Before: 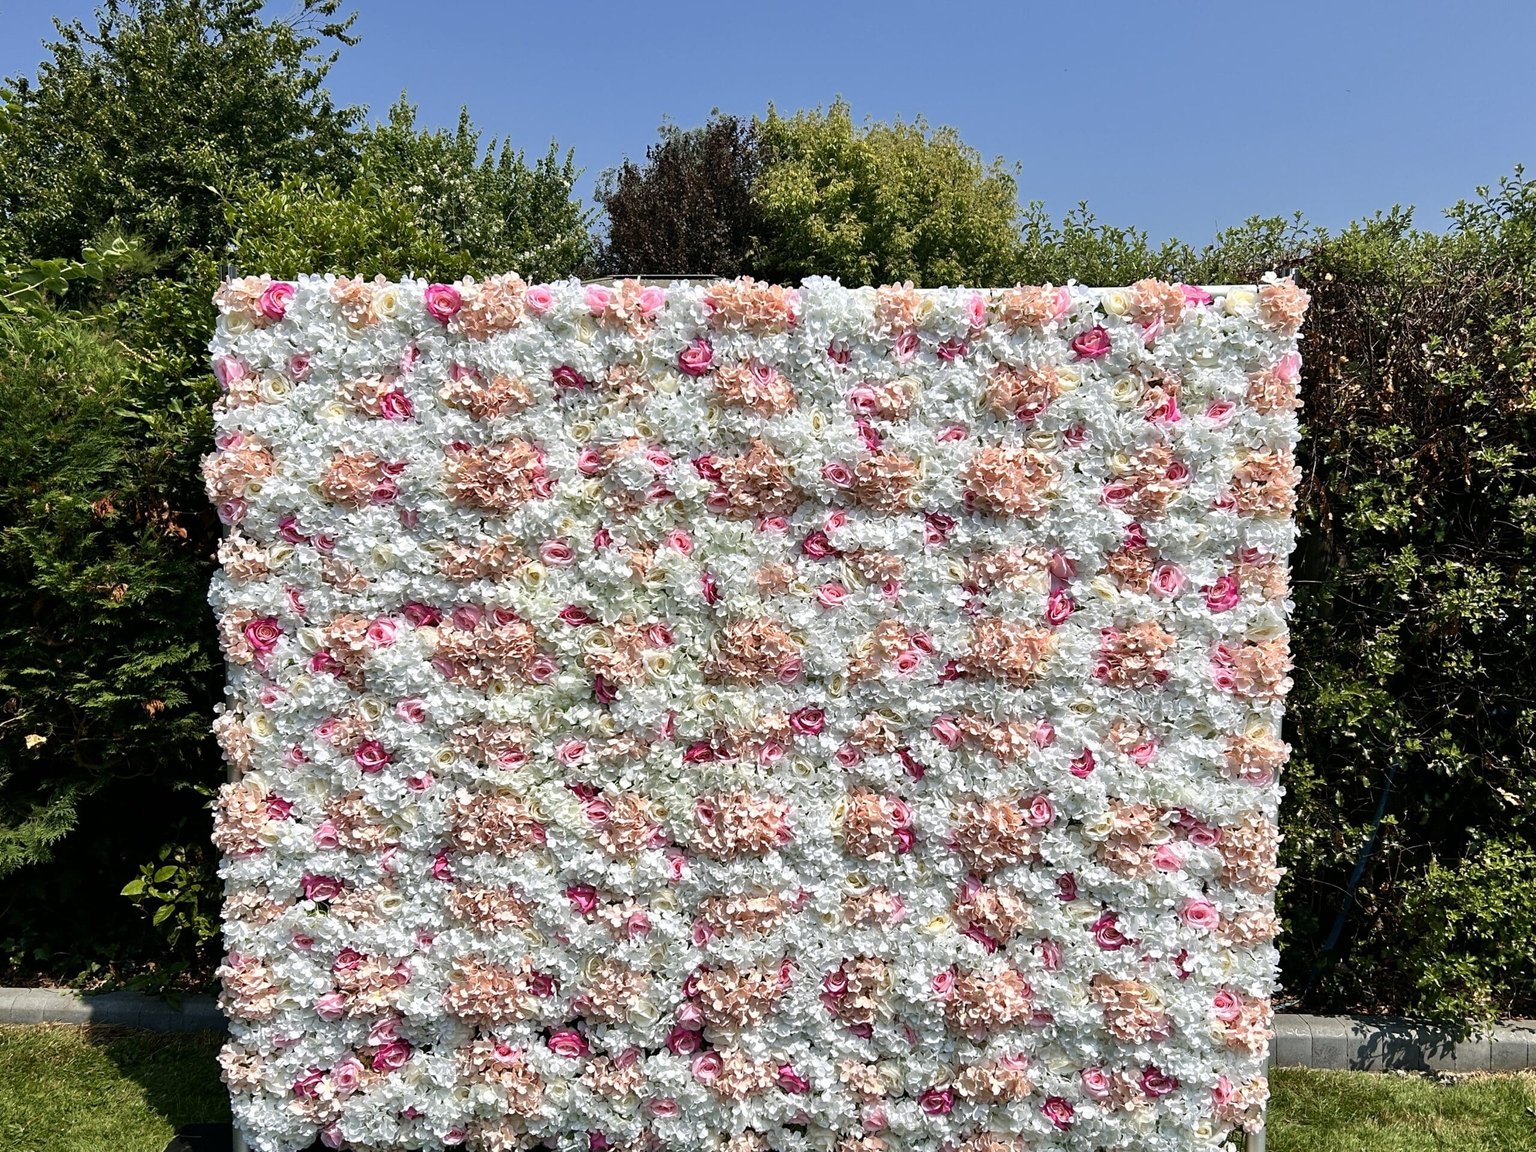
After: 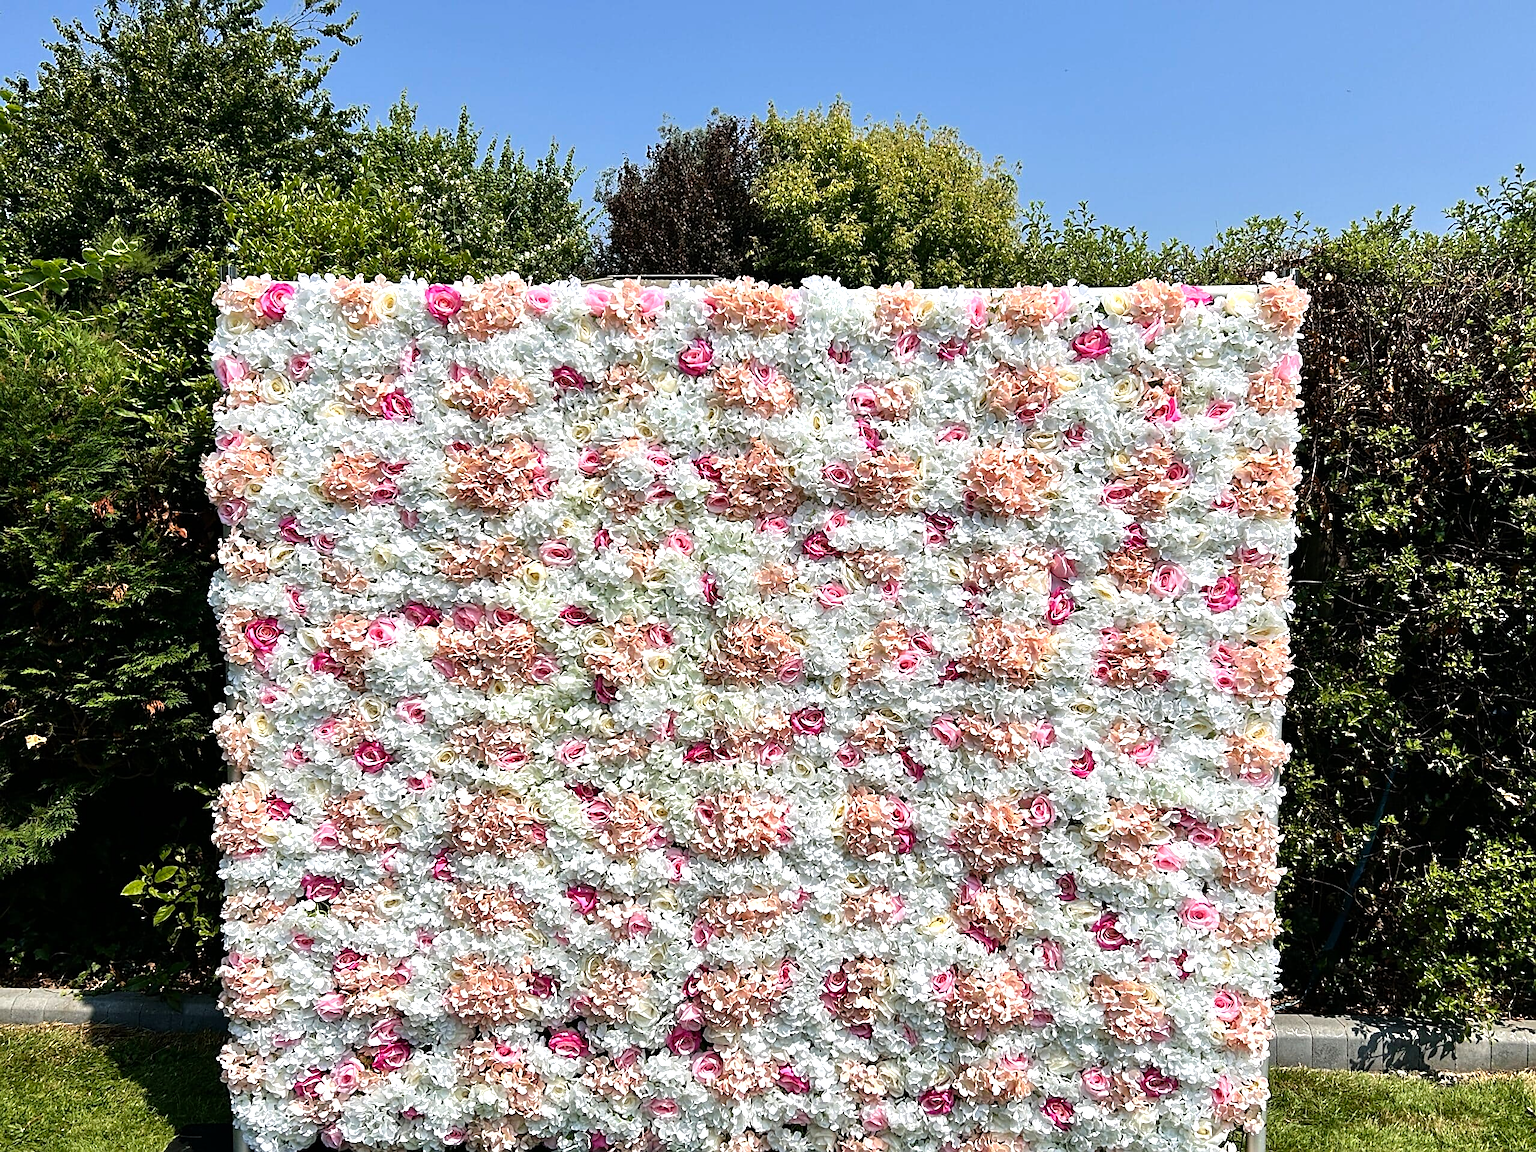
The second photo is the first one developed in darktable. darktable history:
tone equalizer: -8 EV -0.414 EV, -7 EV -0.362 EV, -6 EV -0.373 EV, -5 EV -0.242 EV, -3 EV 0.235 EV, -2 EV 0.32 EV, -1 EV 0.41 EV, +0 EV 0.392 EV
sharpen: on, module defaults
